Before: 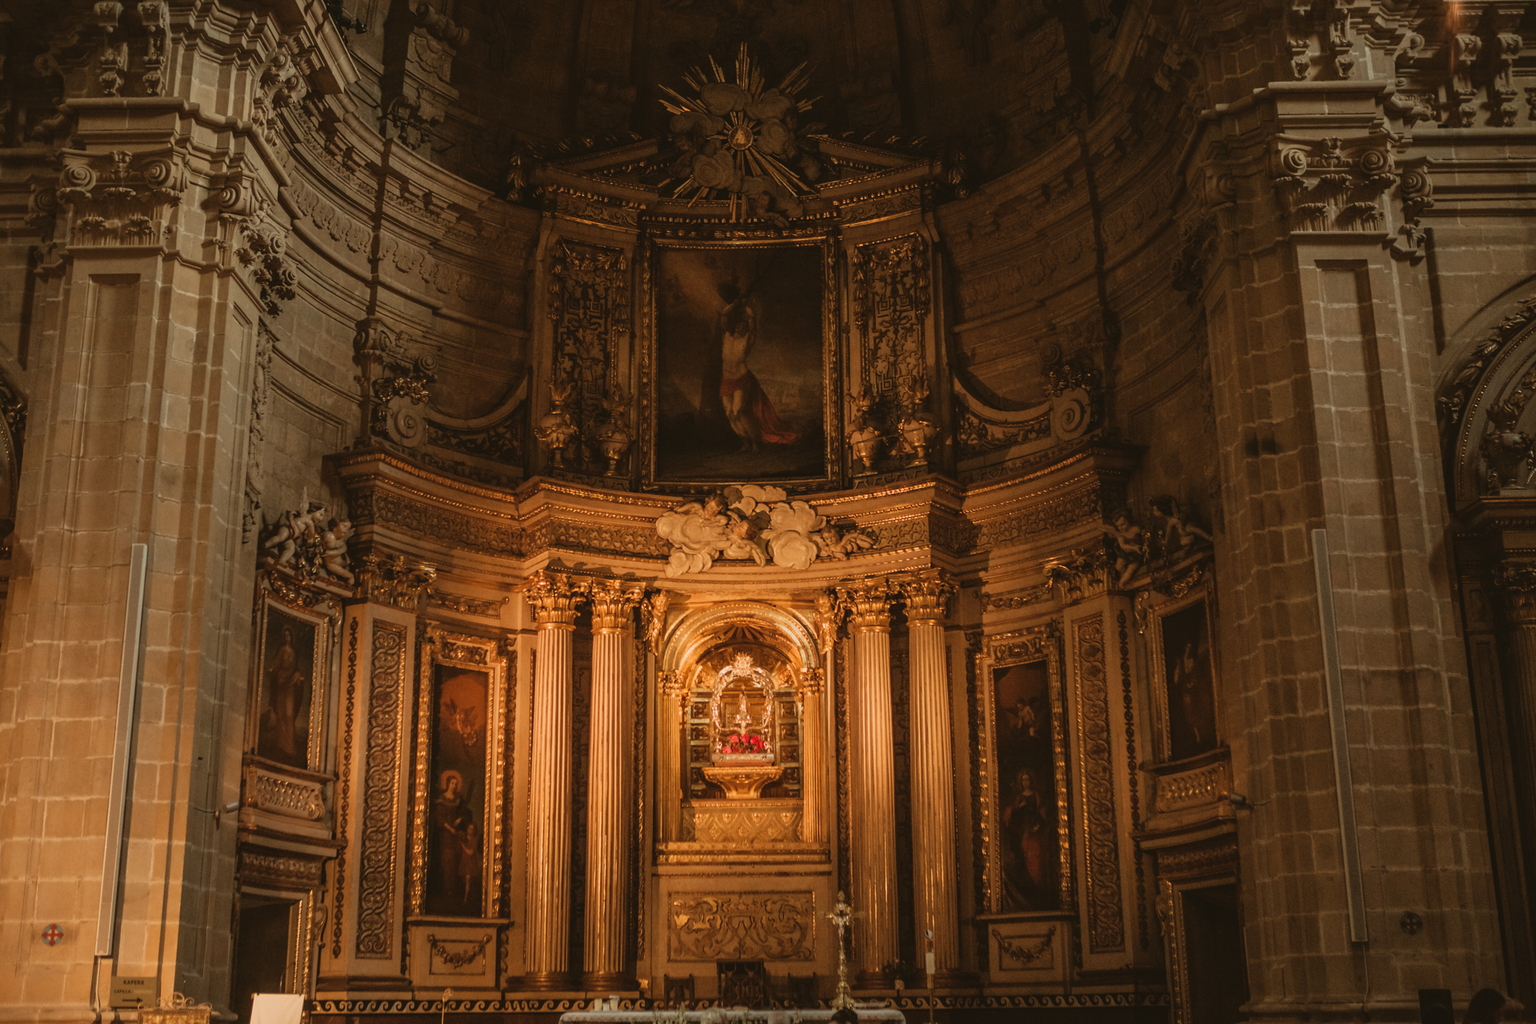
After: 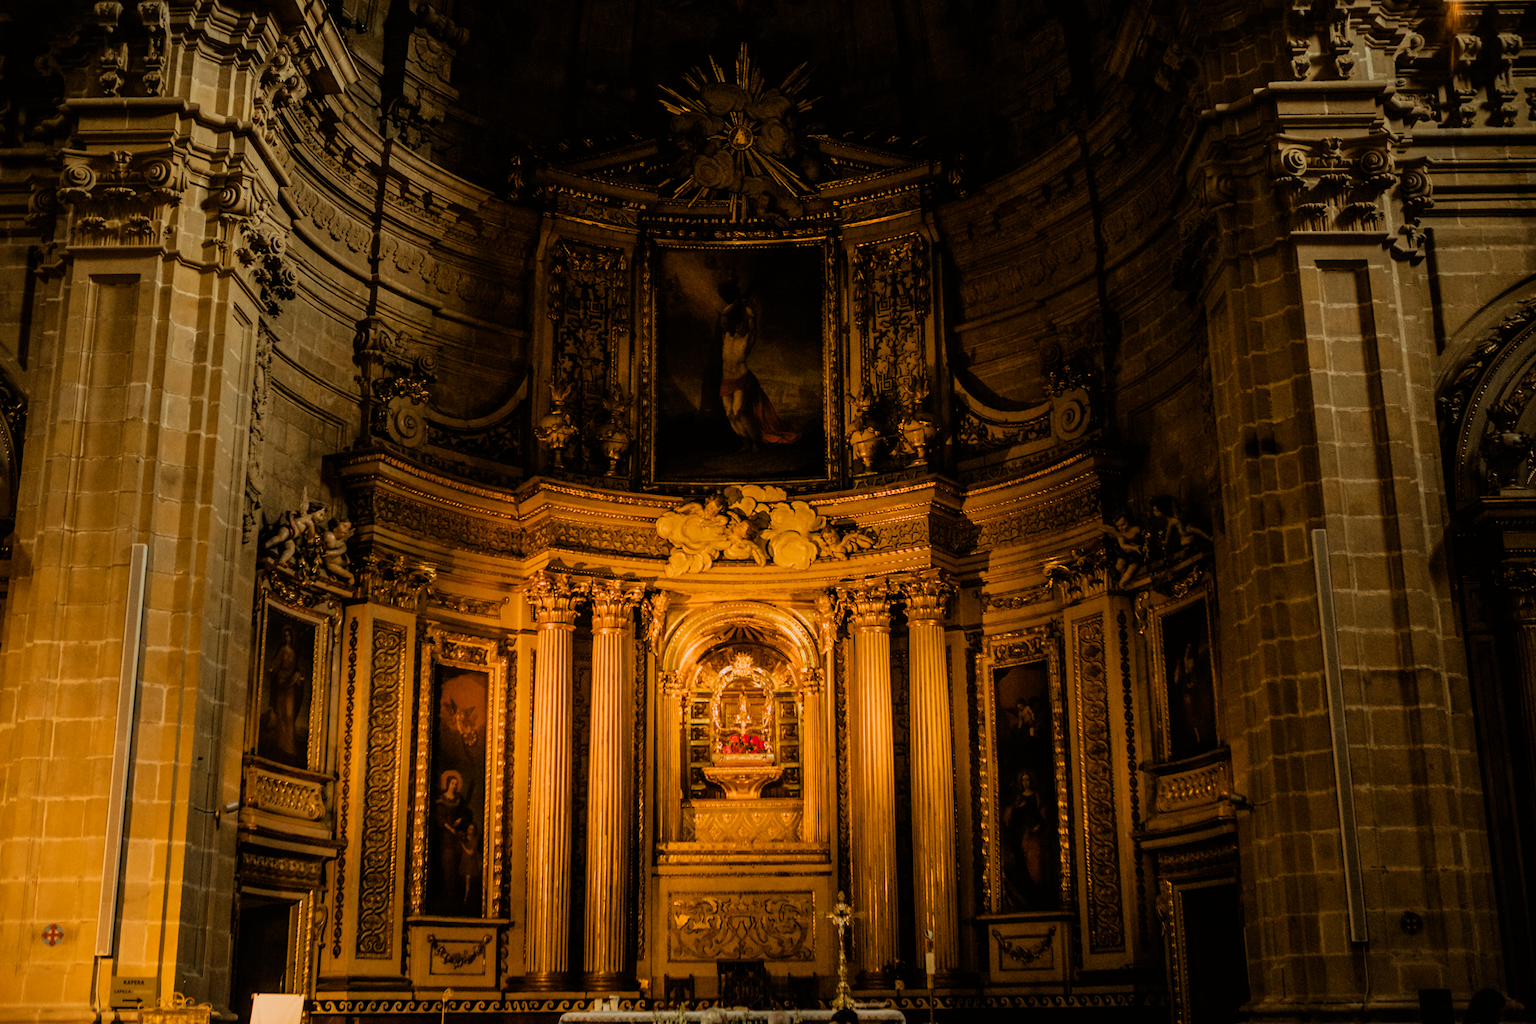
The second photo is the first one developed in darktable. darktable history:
color balance rgb: perceptual saturation grading › global saturation 30%, global vibrance 20%
exposure: exposure 0.2 EV, compensate highlight preservation false
filmic rgb: black relative exposure -5 EV, hardness 2.88, contrast 1.3, highlights saturation mix -30%
